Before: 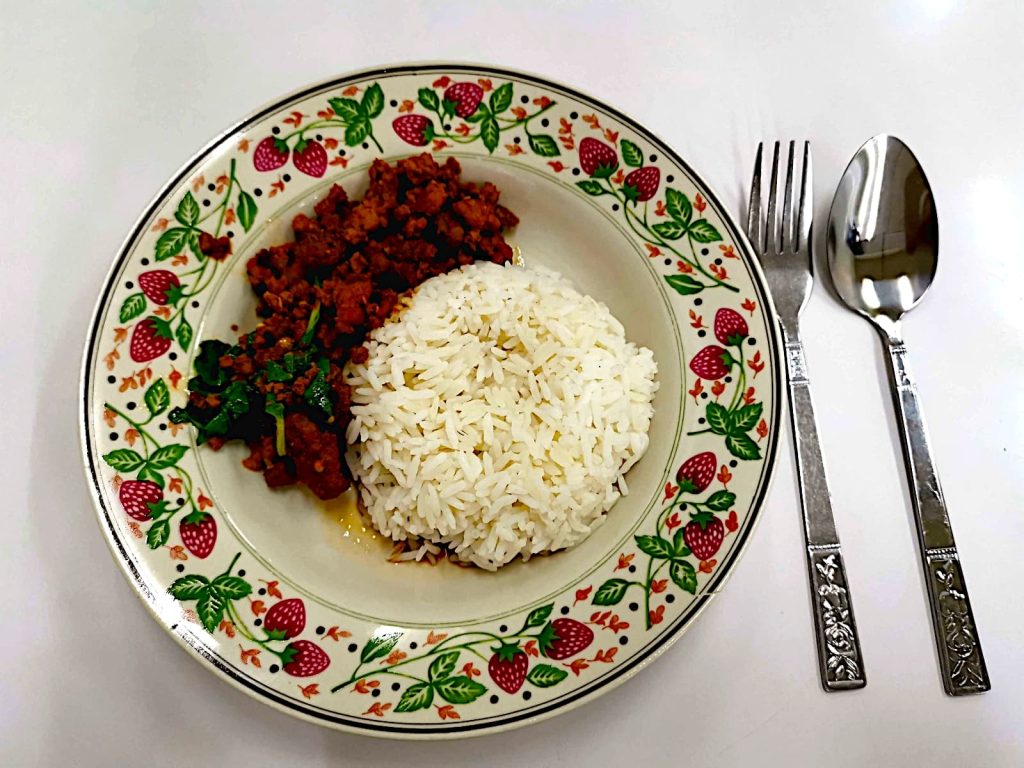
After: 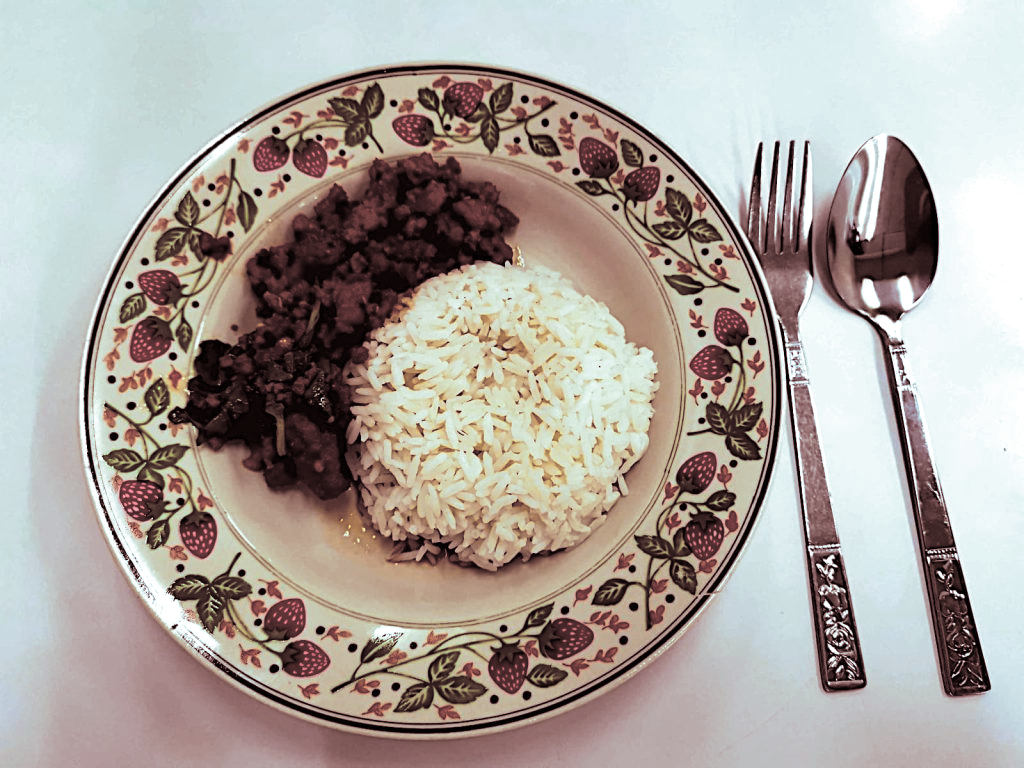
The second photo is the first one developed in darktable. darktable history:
split-toning: shadows › saturation 0.3, highlights › hue 180°, highlights › saturation 0.3, compress 0%
white balance: red 0.983, blue 1.036
